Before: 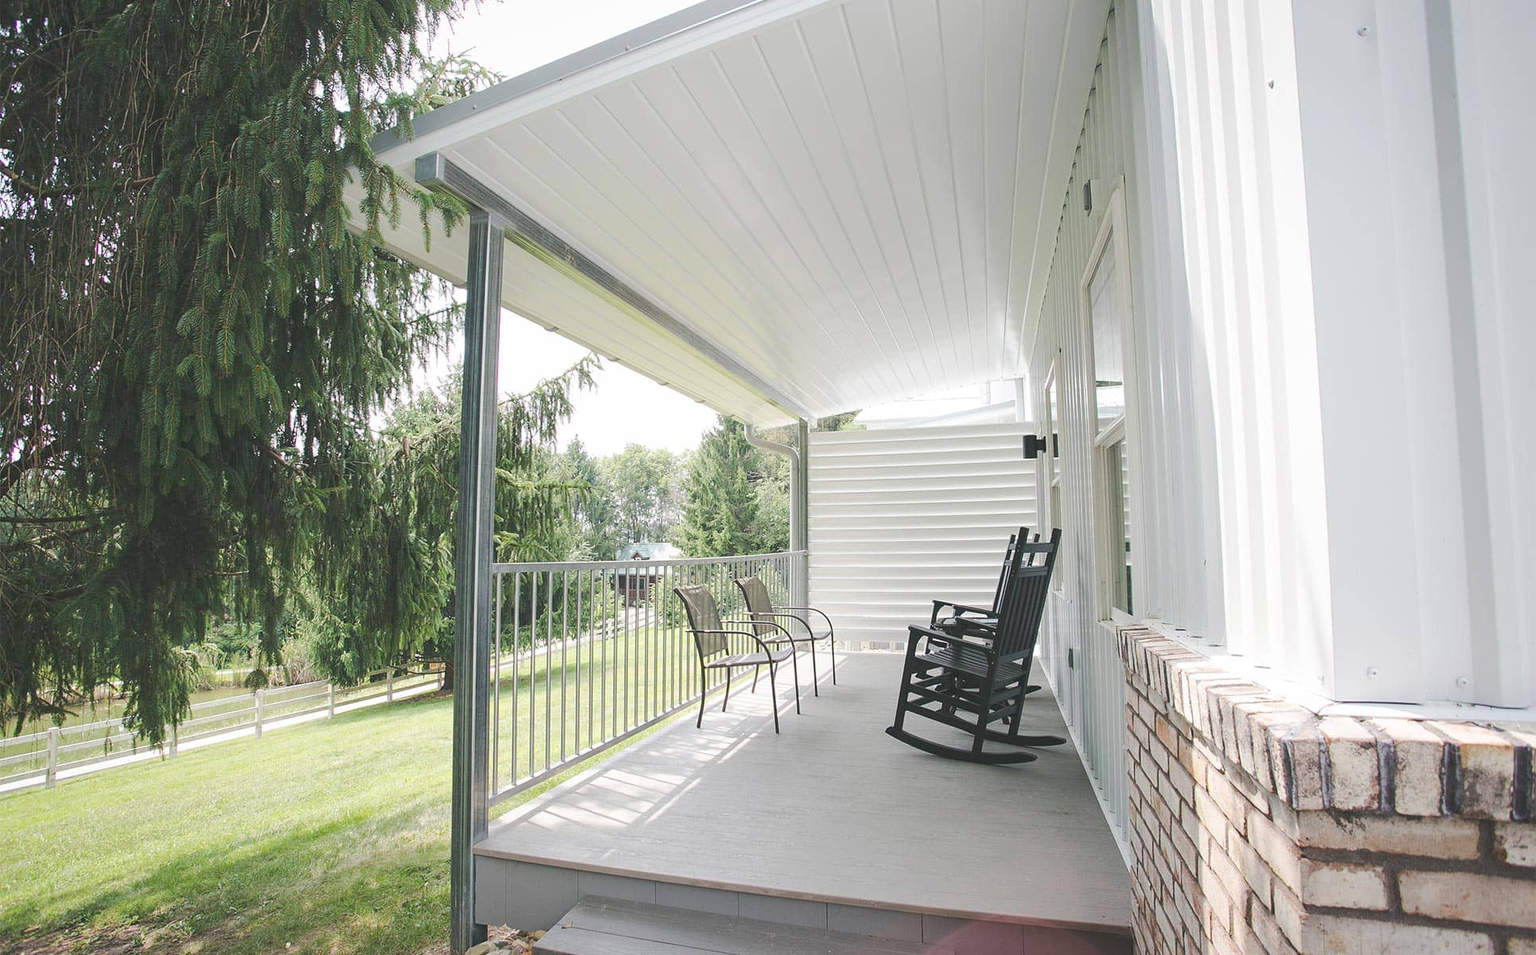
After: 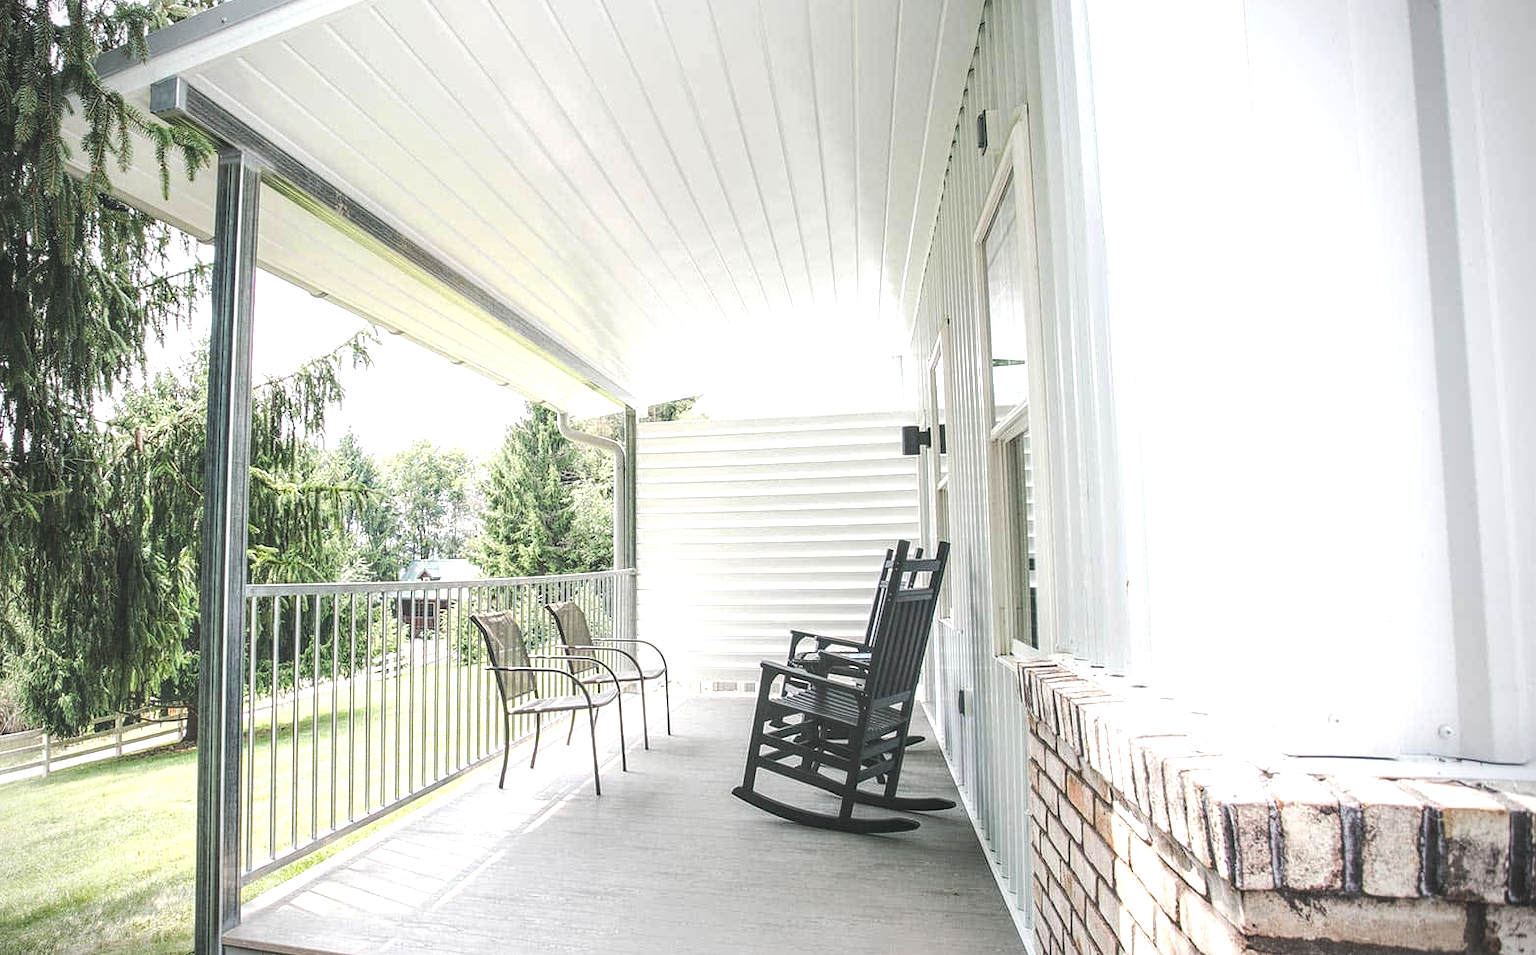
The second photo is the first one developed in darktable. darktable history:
white balance: emerald 1
vignetting: on, module defaults
local contrast: highlights 0%, shadows 0%, detail 133%
crop: left 19.159%, top 9.58%, bottom 9.58%
tone equalizer: -8 EV -0.75 EV, -7 EV -0.7 EV, -6 EV -0.6 EV, -5 EV -0.4 EV, -3 EV 0.4 EV, -2 EV 0.6 EV, -1 EV 0.7 EV, +0 EV 0.75 EV, edges refinement/feathering 500, mask exposure compensation -1.57 EV, preserve details no
